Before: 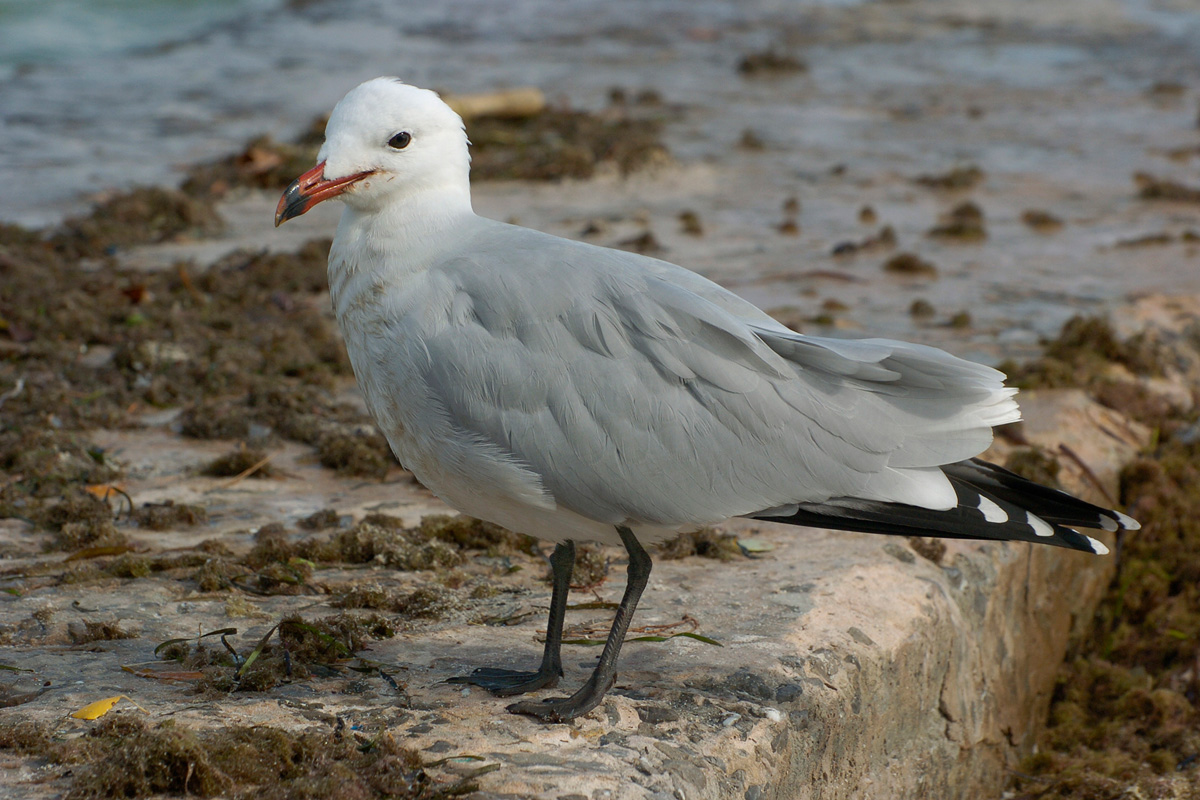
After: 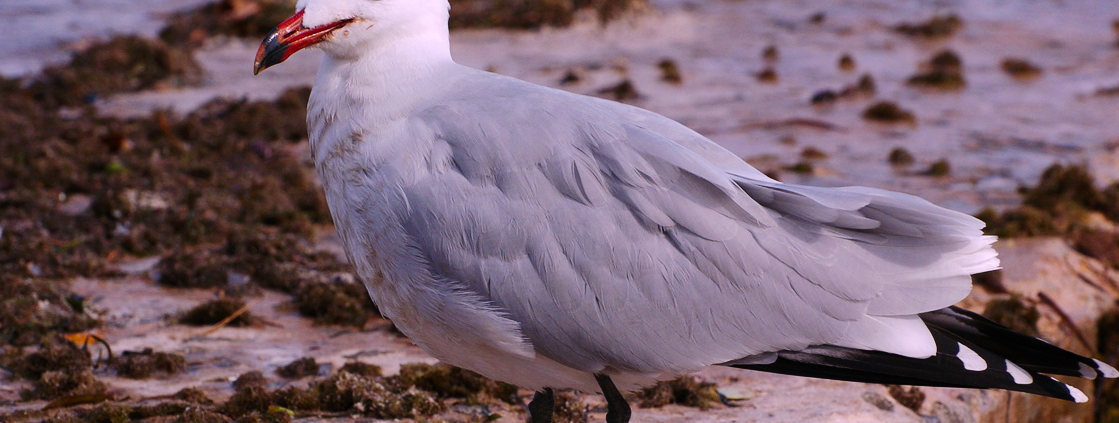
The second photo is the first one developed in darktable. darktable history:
color calibration: output R [1.063, -0.012, -0.003, 0], output B [-0.079, 0.047, 1, 0], illuminant custom, x 0.367, y 0.392, temperature 4438.67 K
crop: left 1.769%, top 19.037%, right 4.977%, bottom 28.043%
tone curve: curves: ch0 [(0, 0) (0.003, 0.007) (0.011, 0.009) (0.025, 0.014) (0.044, 0.022) (0.069, 0.029) (0.1, 0.037) (0.136, 0.052) (0.177, 0.083) (0.224, 0.121) (0.277, 0.177) (0.335, 0.258) (0.399, 0.351) (0.468, 0.454) (0.543, 0.557) (0.623, 0.654) (0.709, 0.744) (0.801, 0.825) (0.898, 0.909) (1, 1)], preserve colors none
